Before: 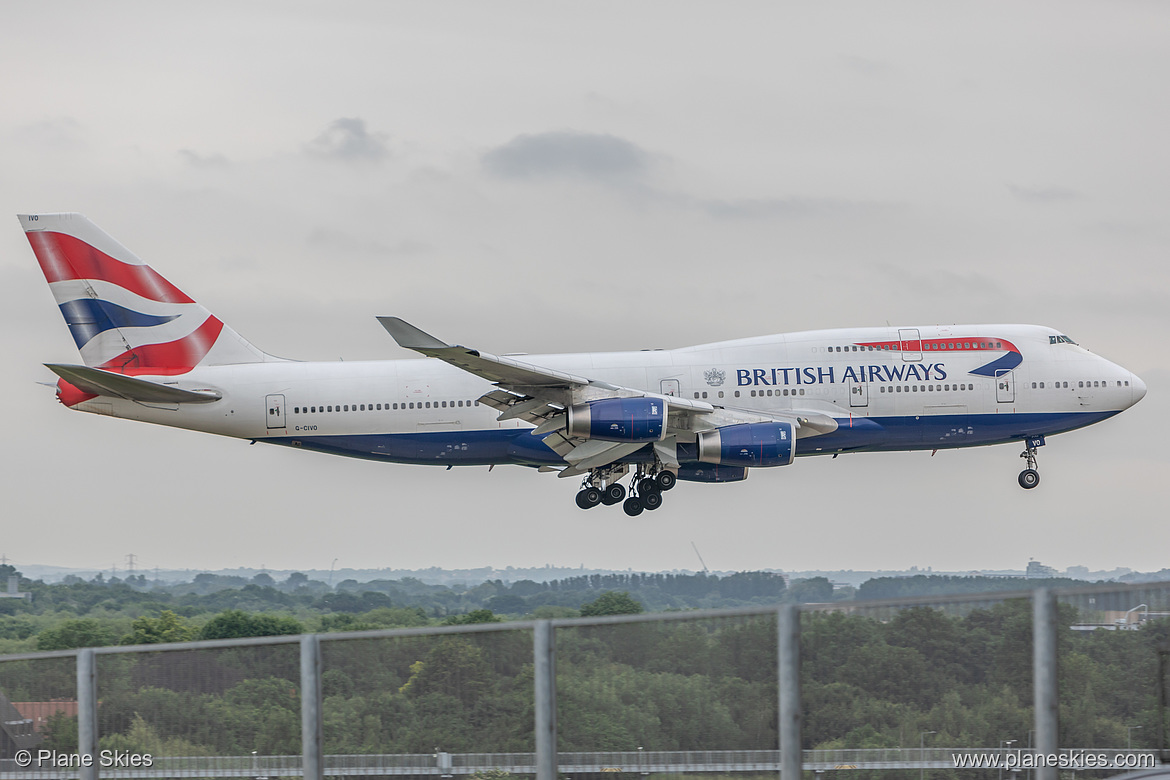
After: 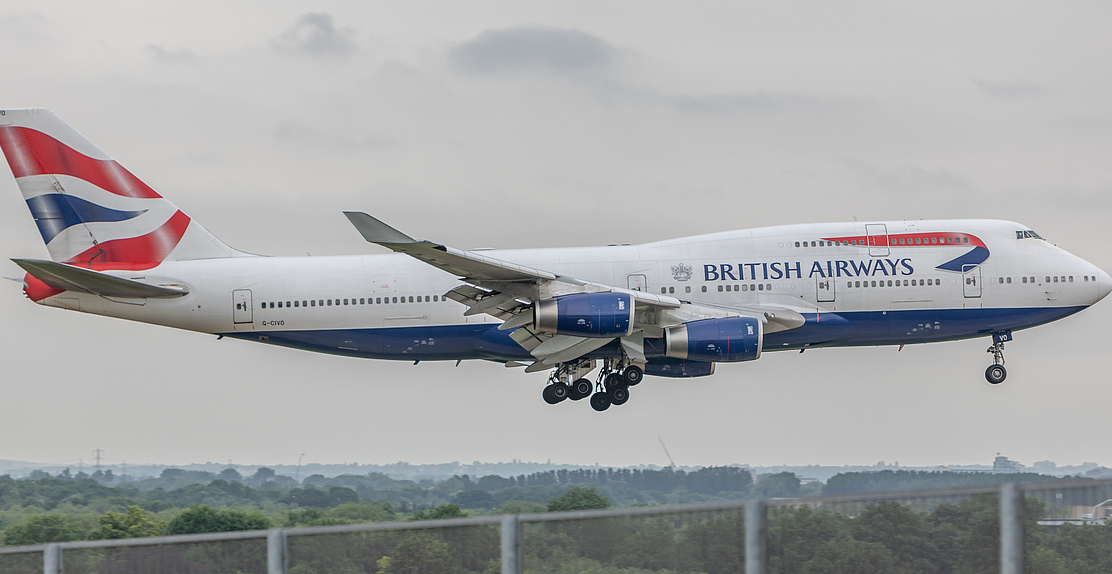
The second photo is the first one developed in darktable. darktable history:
crop and rotate: left 2.83%, top 13.546%, right 2.064%, bottom 12.768%
